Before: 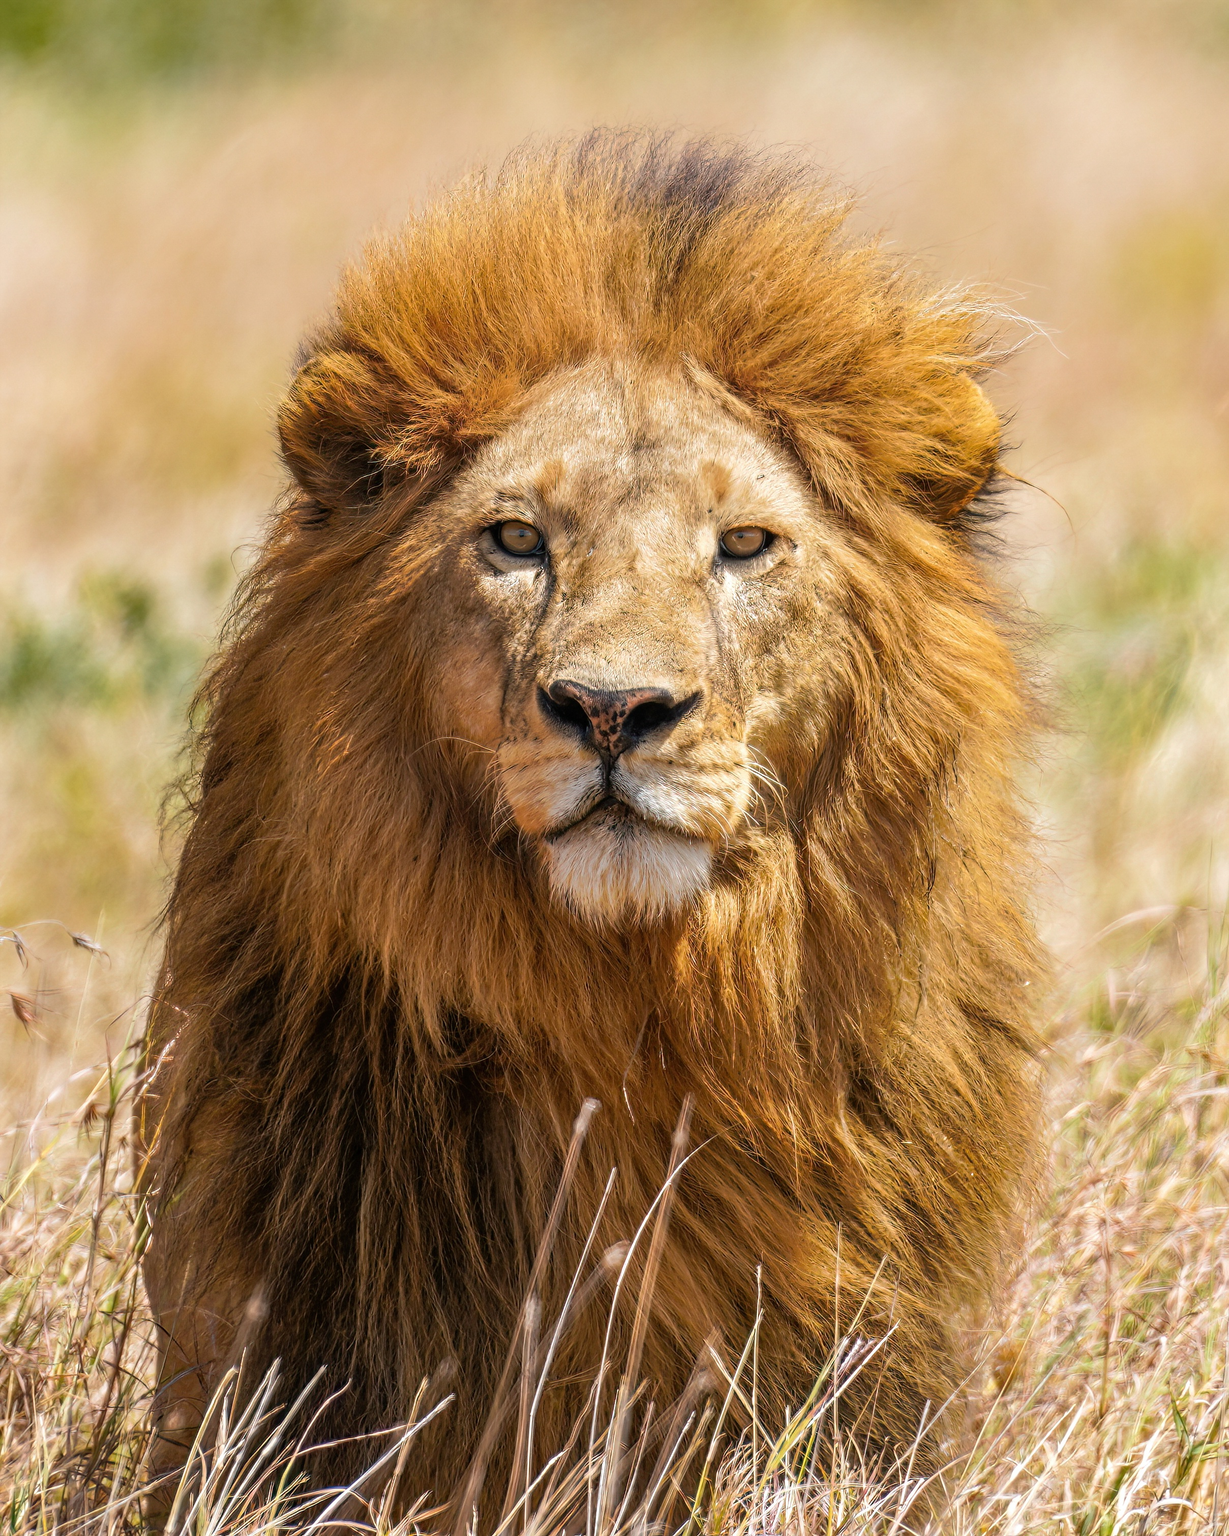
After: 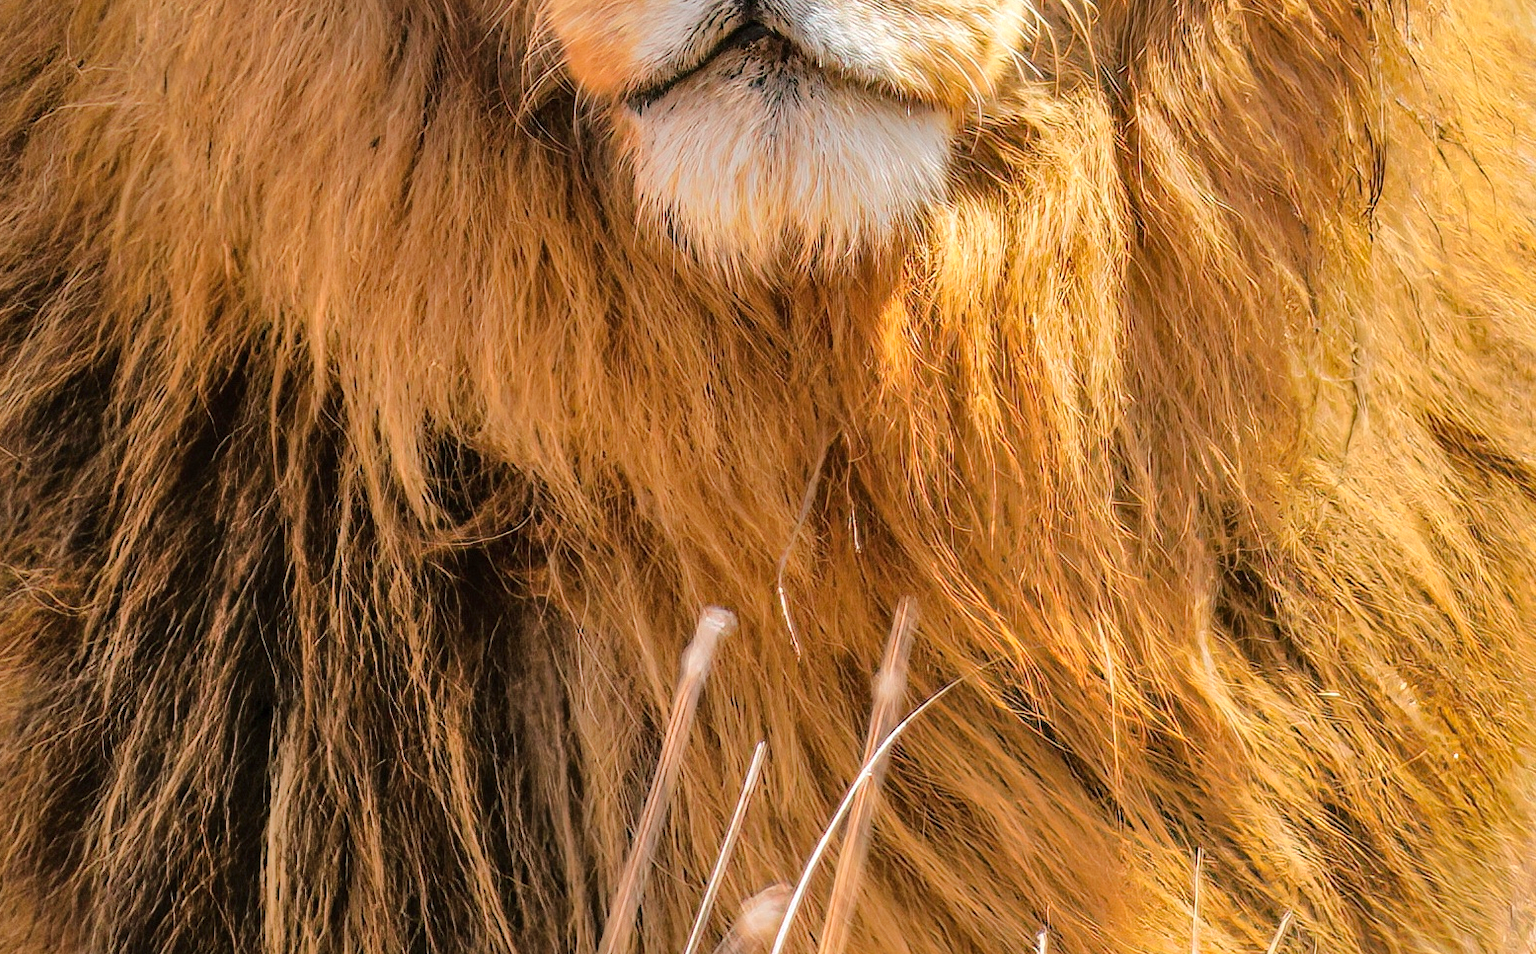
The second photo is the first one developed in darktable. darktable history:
shadows and highlights: low approximation 0.01, soften with gaussian
crop: left 18.091%, top 51.13%, right 17.525%, bottom 16.85%
tone curve: curves: ch0 [(0, 0) (0.26, 0.424) (0.417, 0.585) (1, 1)]
